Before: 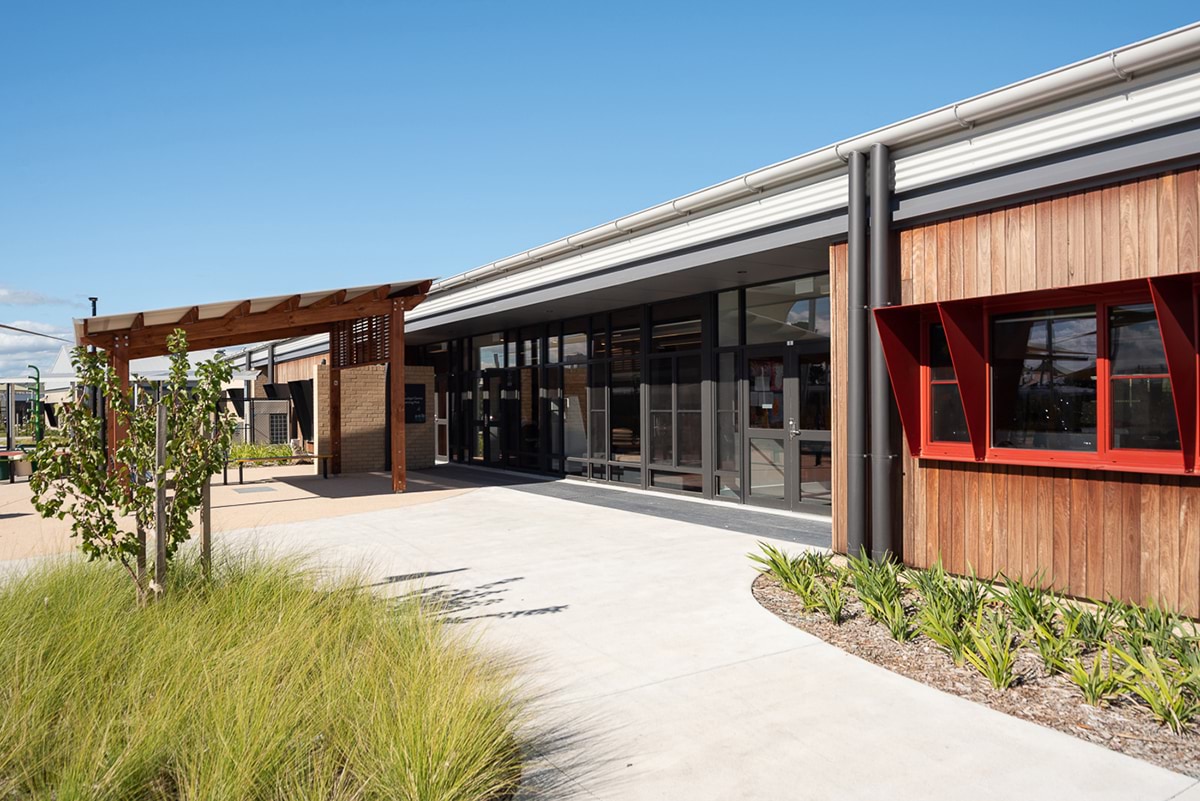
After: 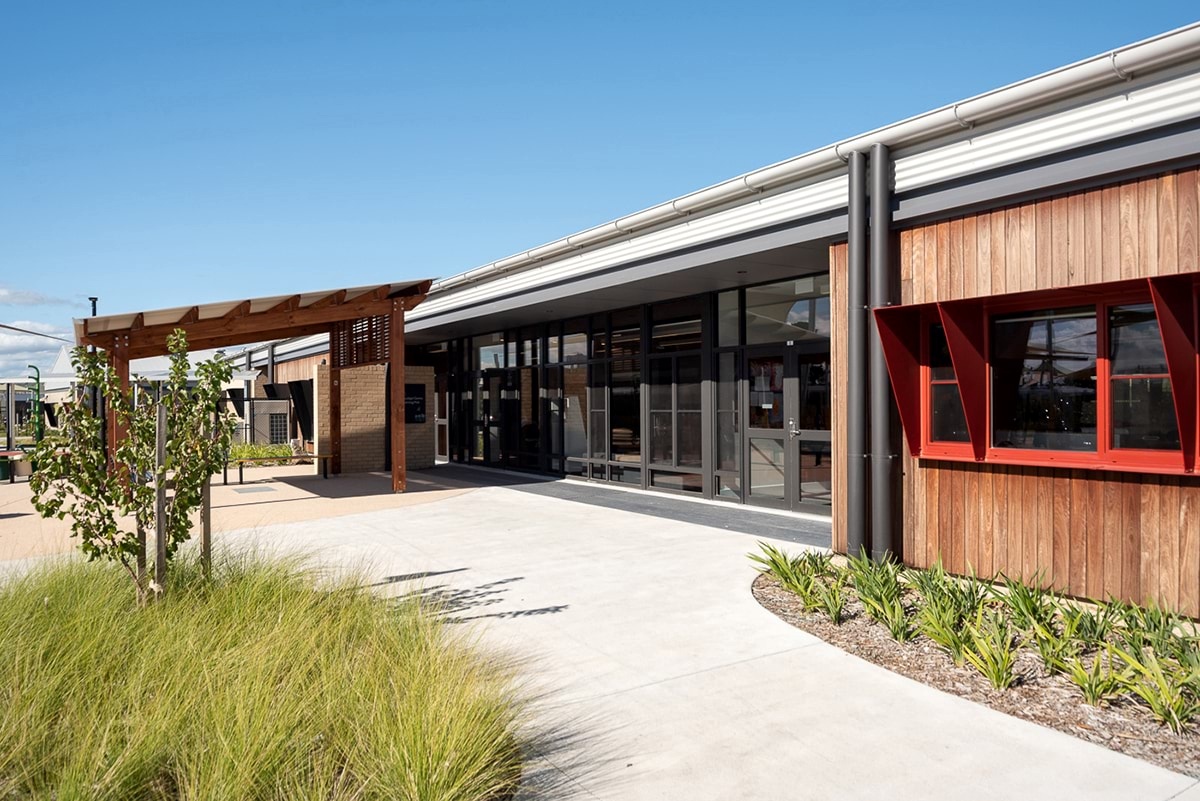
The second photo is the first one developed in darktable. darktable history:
local contrast: mode bilateral grid, contrast 19, coarseness 49, detail 132%, midtone range 0.2
